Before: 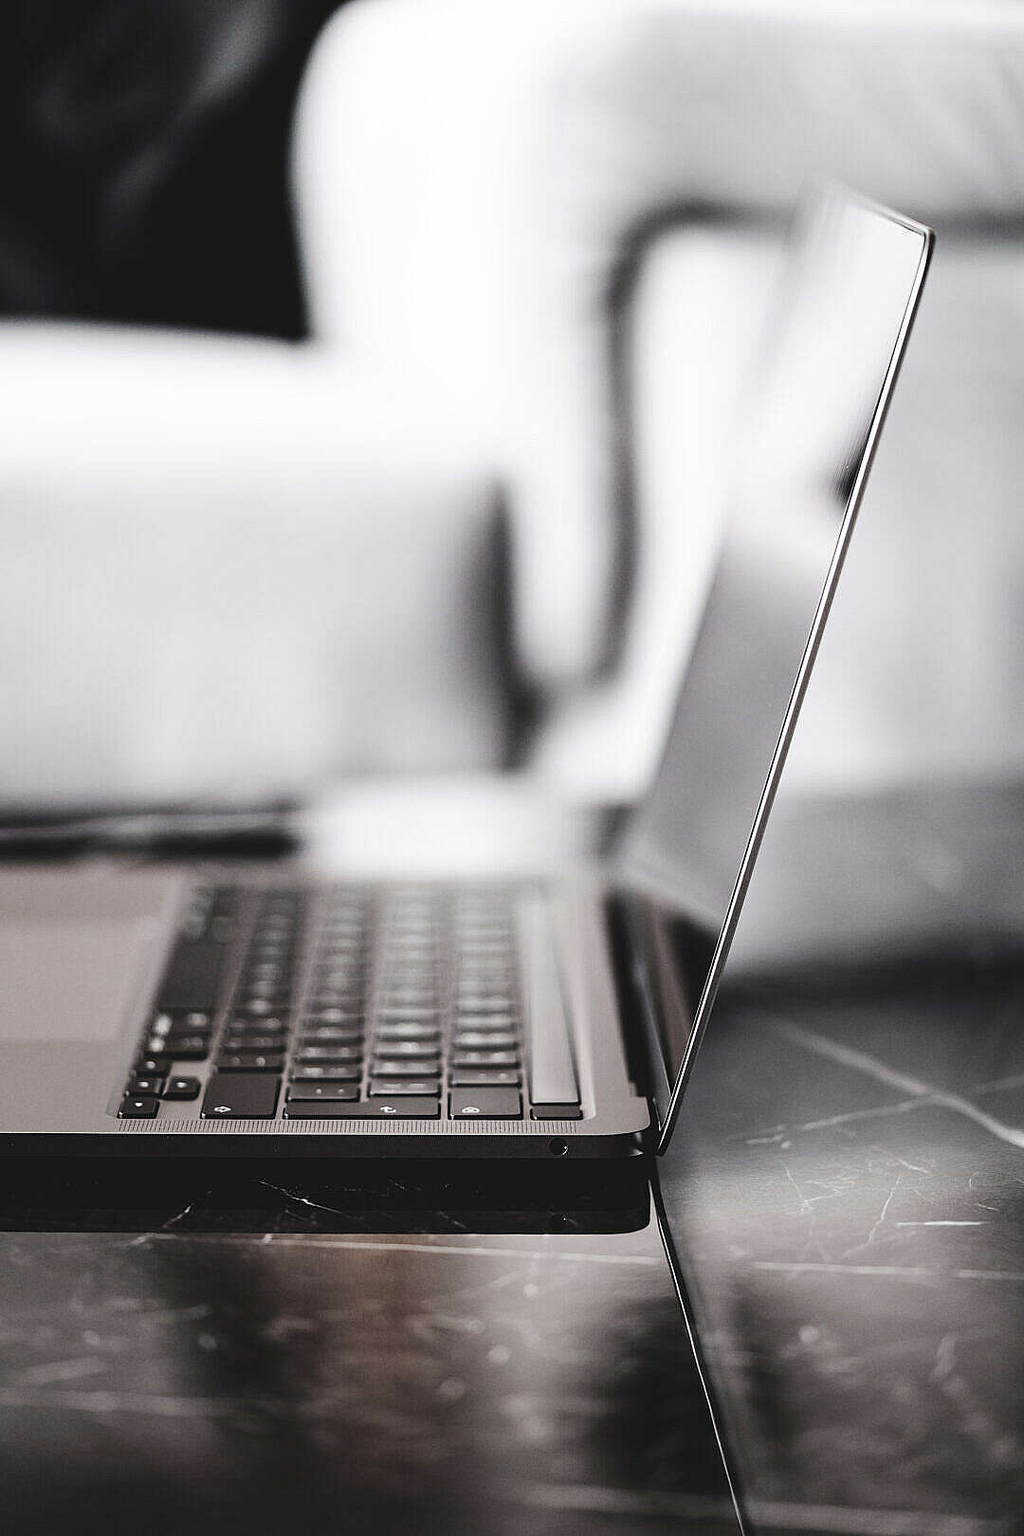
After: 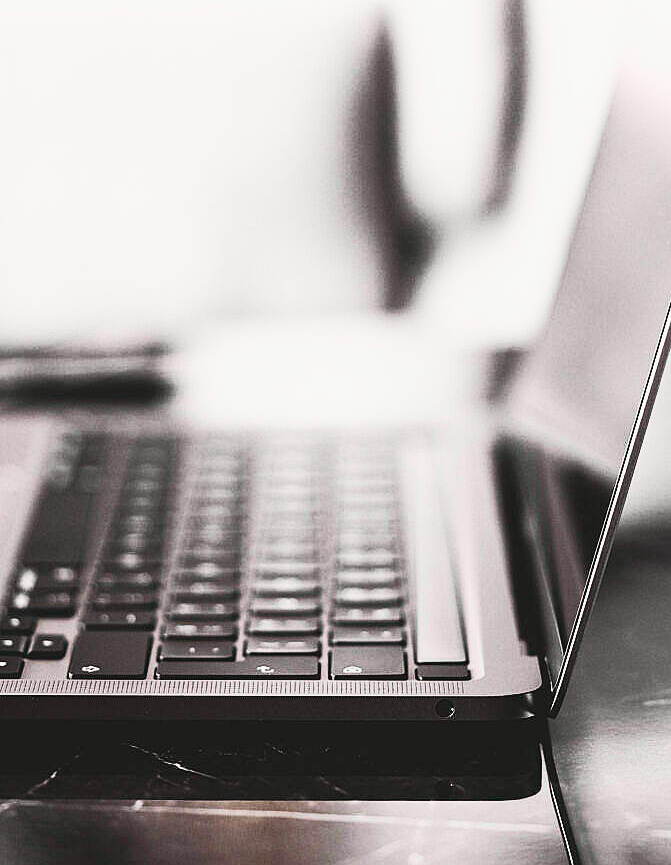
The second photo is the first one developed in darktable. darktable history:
color balance rgb: perceptual saturation grading › global saturation 31.183%, global vibrance 3.69%
crop: left 13.342%, top 30.973%, right 24.465%, bottom 15.595%
tone curve: curves: ch0 [(0, 0.026) (0.172, 0.194) (0.398, 0.437) (0.469, 0.544) (0.612, 0.741) (0.845, 0.926) (1, 0.968)]; ch1 [(0, 0) (0.437, 0.453) (0.472, 0.467) (0.502, 0.502) (0.531, 0.537) (0.574, 0.583) (0.617, 0.64) (0.699, 0.749) (0.859, 0.919) (1, 1)]; ch2 [(0, 0) (0.33, 0.301) (0.421, 0.443) (0.476, 0.502) (0.511, 0.504) (0.553, 0.55) (0.595, 0.586) (0.664, 0.664) (1, 1)], color space Lab, independent channels, preserve colors none
shadows and highlights: shadows 1.49, highlights 38.39
